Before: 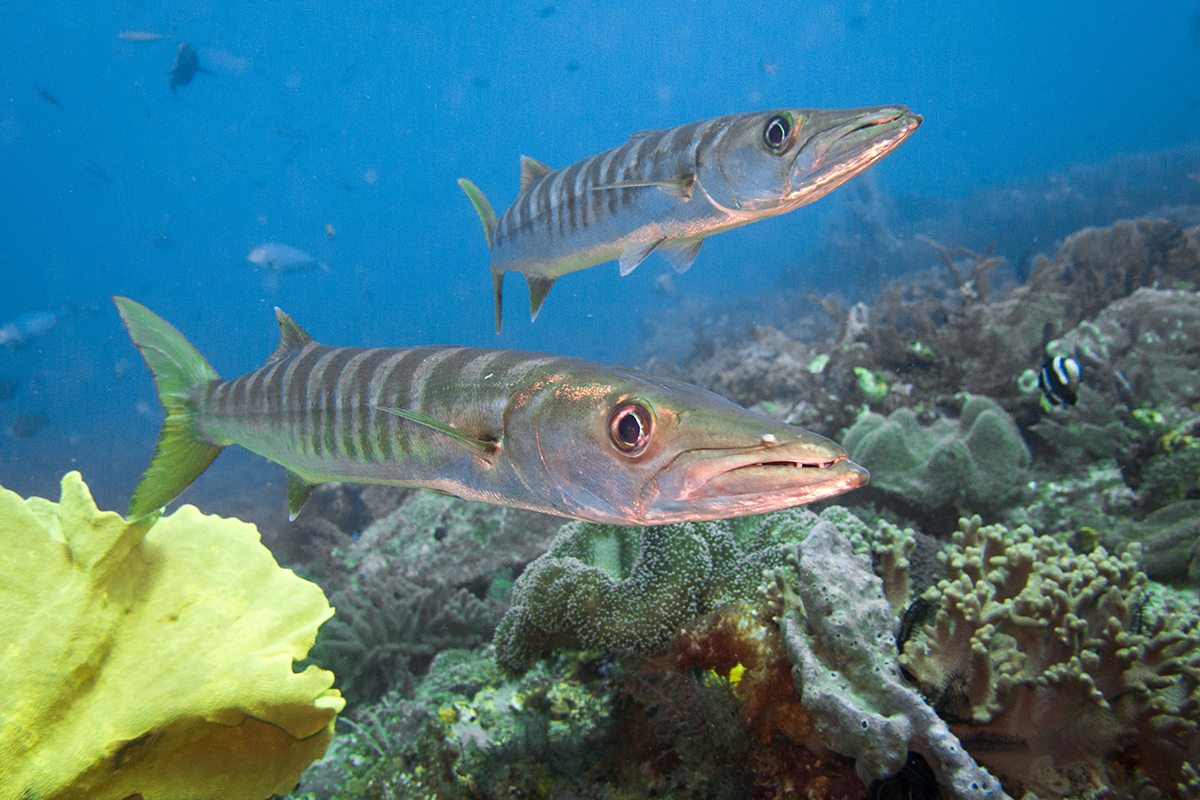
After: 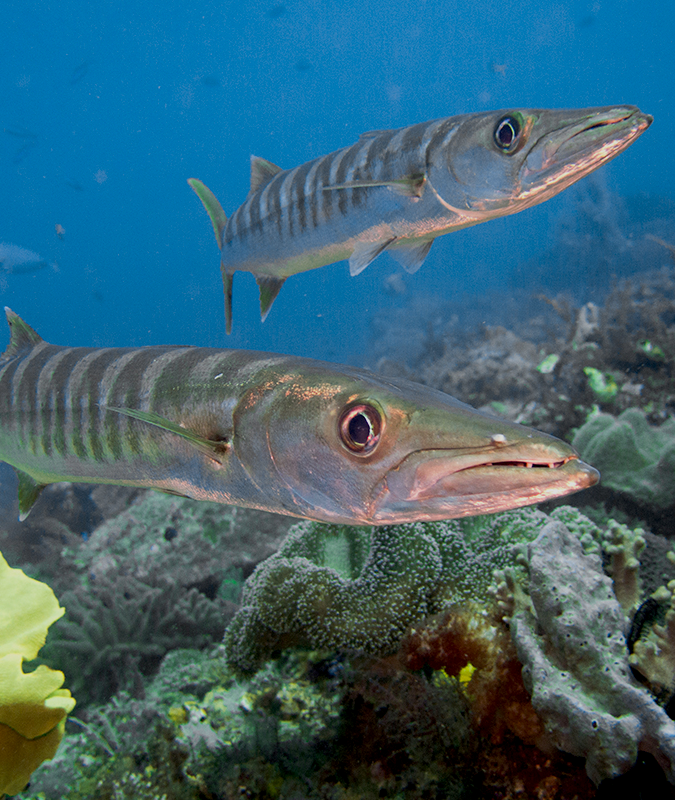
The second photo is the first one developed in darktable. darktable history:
crop and rotate: left 22.516%, right 21.234%
exposure: black level correction 0.011, exposure -0.478 EV, compensate highlight preservation false
